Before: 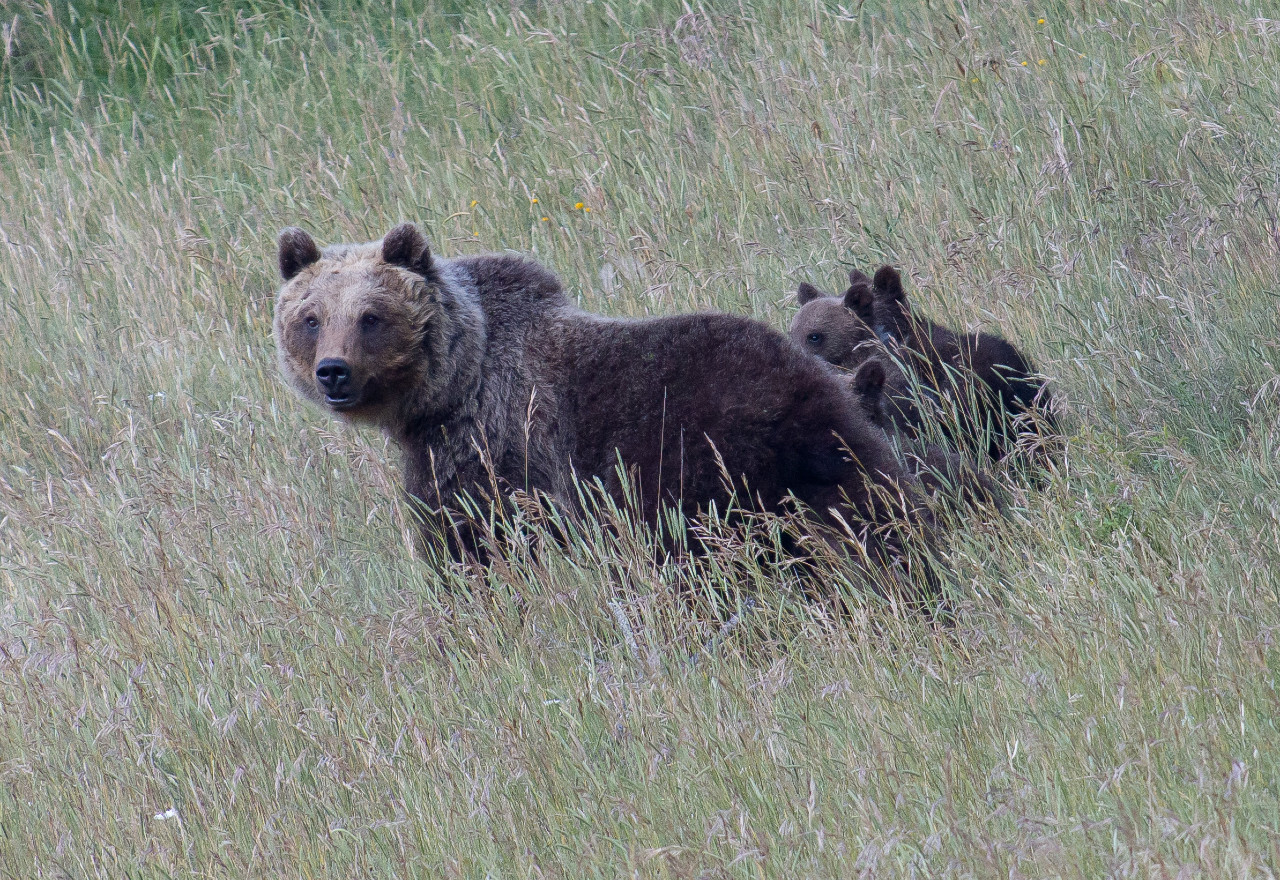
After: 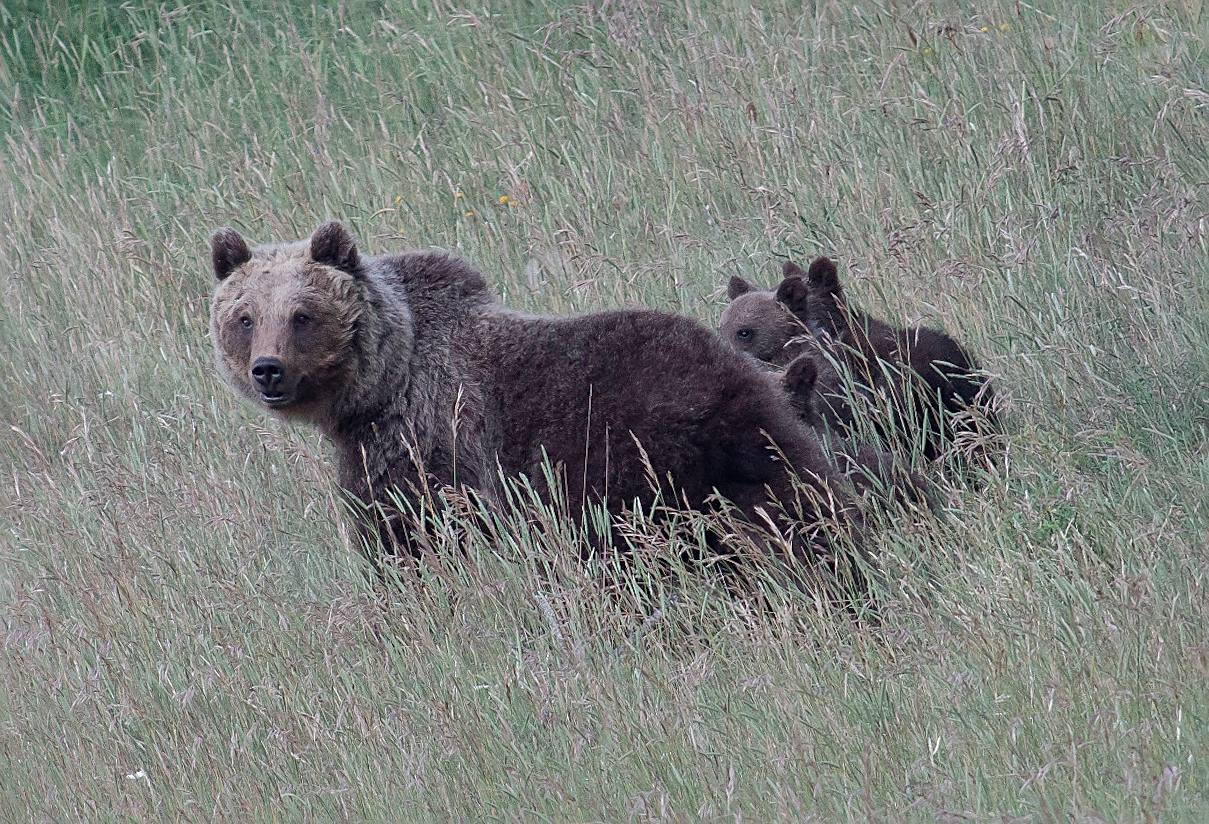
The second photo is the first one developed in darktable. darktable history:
shadows and highlights: shadows 40, highlights -60
rotate and perspective: rotation 0.062°, lens shift (vertical) 0.115, lens shift (horizontal) -0.133, crop left 0.047, crop right 0.94, crop top 0.061, crop bottom 0.94
color contrast: blue-yellow contrast 0.62
sharpen: on, module defaults
